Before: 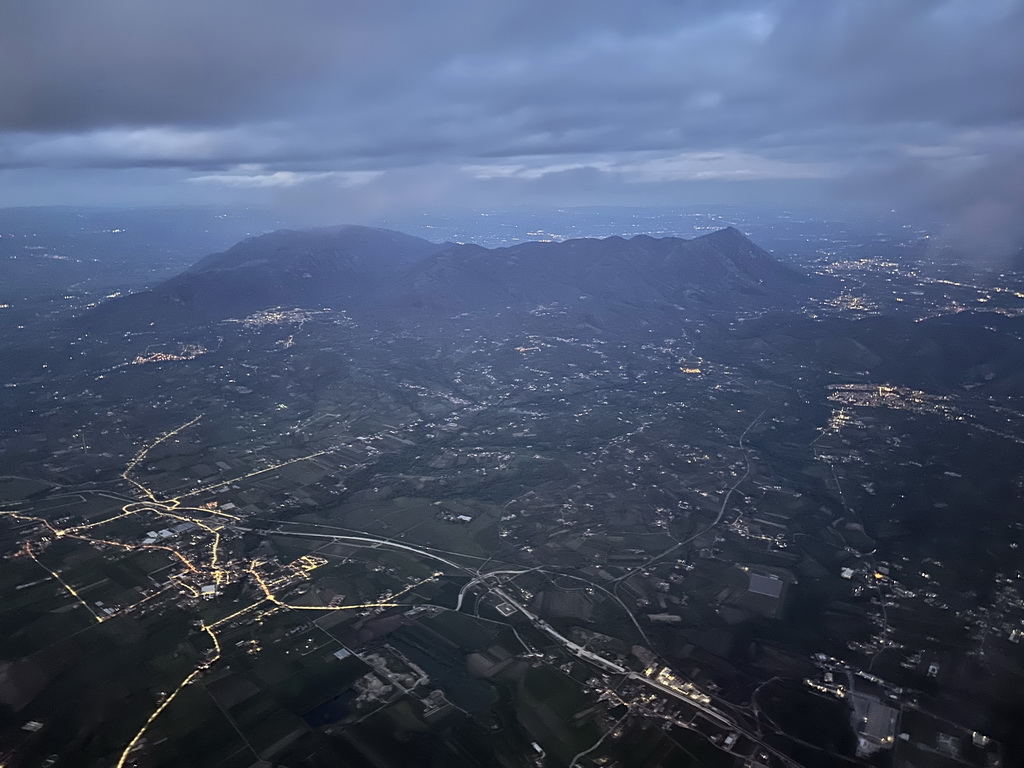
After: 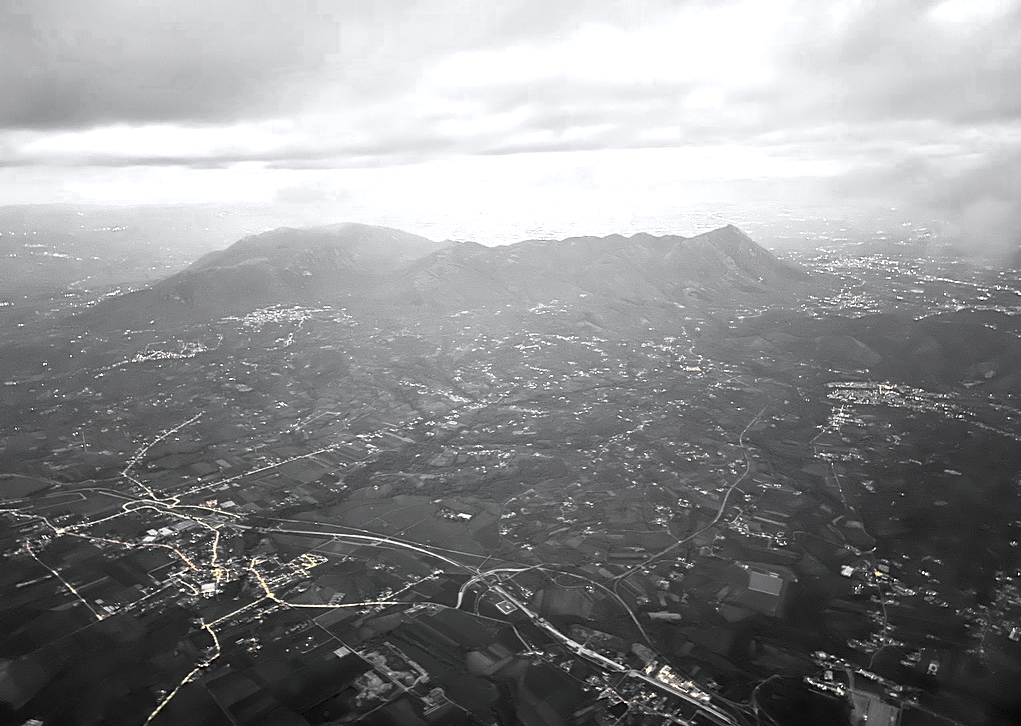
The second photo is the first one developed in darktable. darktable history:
color balance rgb: linear chroma grading › shadows -3.115%, linear chroma grading › highlights -4.281%, perceptual saturation grading › global saturation 29.769%
crop: top 0.385%, right 0.255%, bottom 5.026%
color zones: curves: ch0 [(0, 0.613) (0.01, 0.613) (0.245, 0.448) (0.498, 0.529) (0.642, 0.665) (0.879, 0.777) (0.99, 0.613)]; ch1 [(0, 0.035) (0.121, 0.189) (0.259, 0.197) (0.415, 0.061) (0.589, 0.022) (0.732, 0.022) (0.857, 0.026) (0.991, 0.053)]
exposure: black level correction 0.002, exposure 0.674 EV, compensate highlight preservation false
